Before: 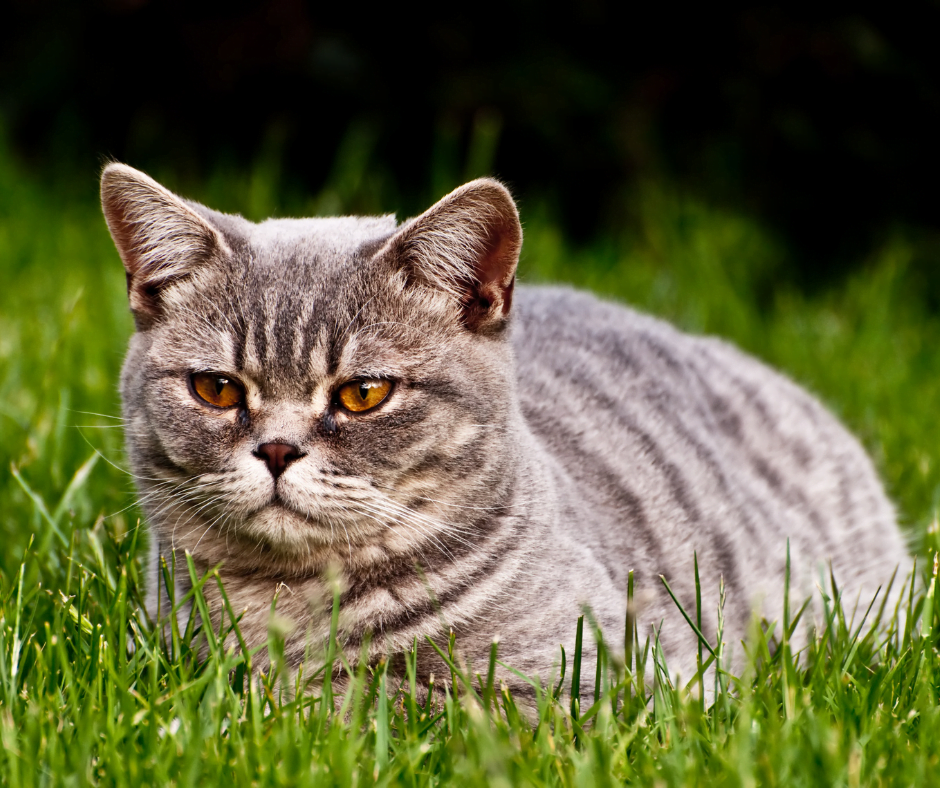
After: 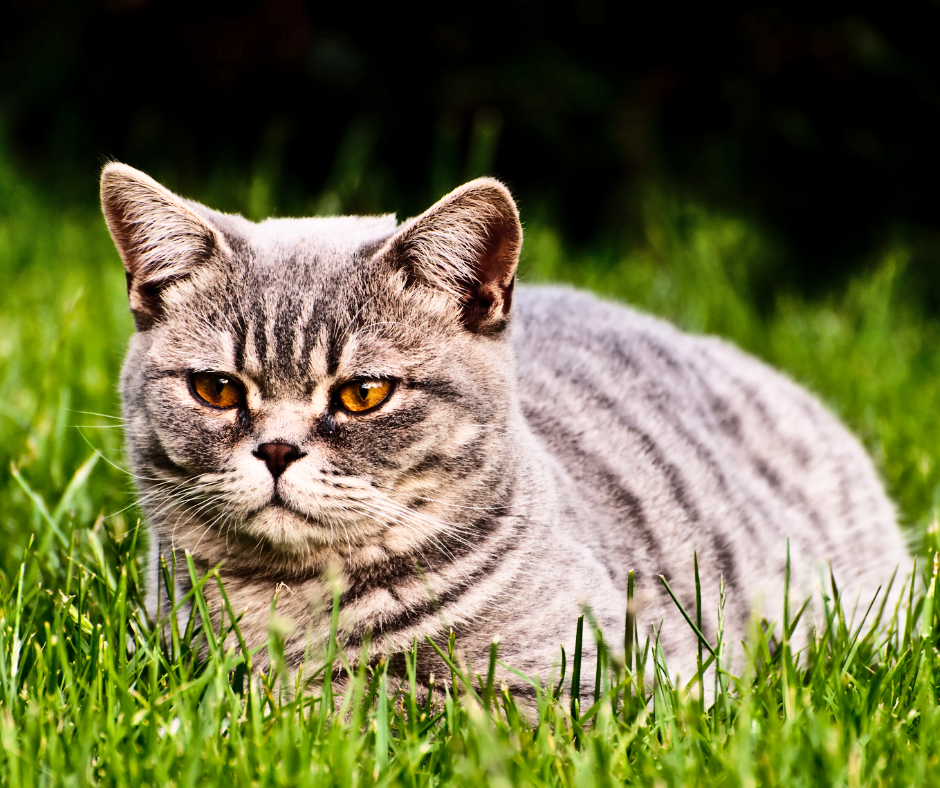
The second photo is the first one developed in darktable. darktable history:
shadows and highlights: shadows color adjustment 98.02%, highlights color adjustment 58.74%, soften with gaussian
base curve: curves: ch0 [(0, 0) (0.036, 0.025) (0.121, 0.166) (0.206, 0.329) (0.605, 0.79) (1, 1)]
